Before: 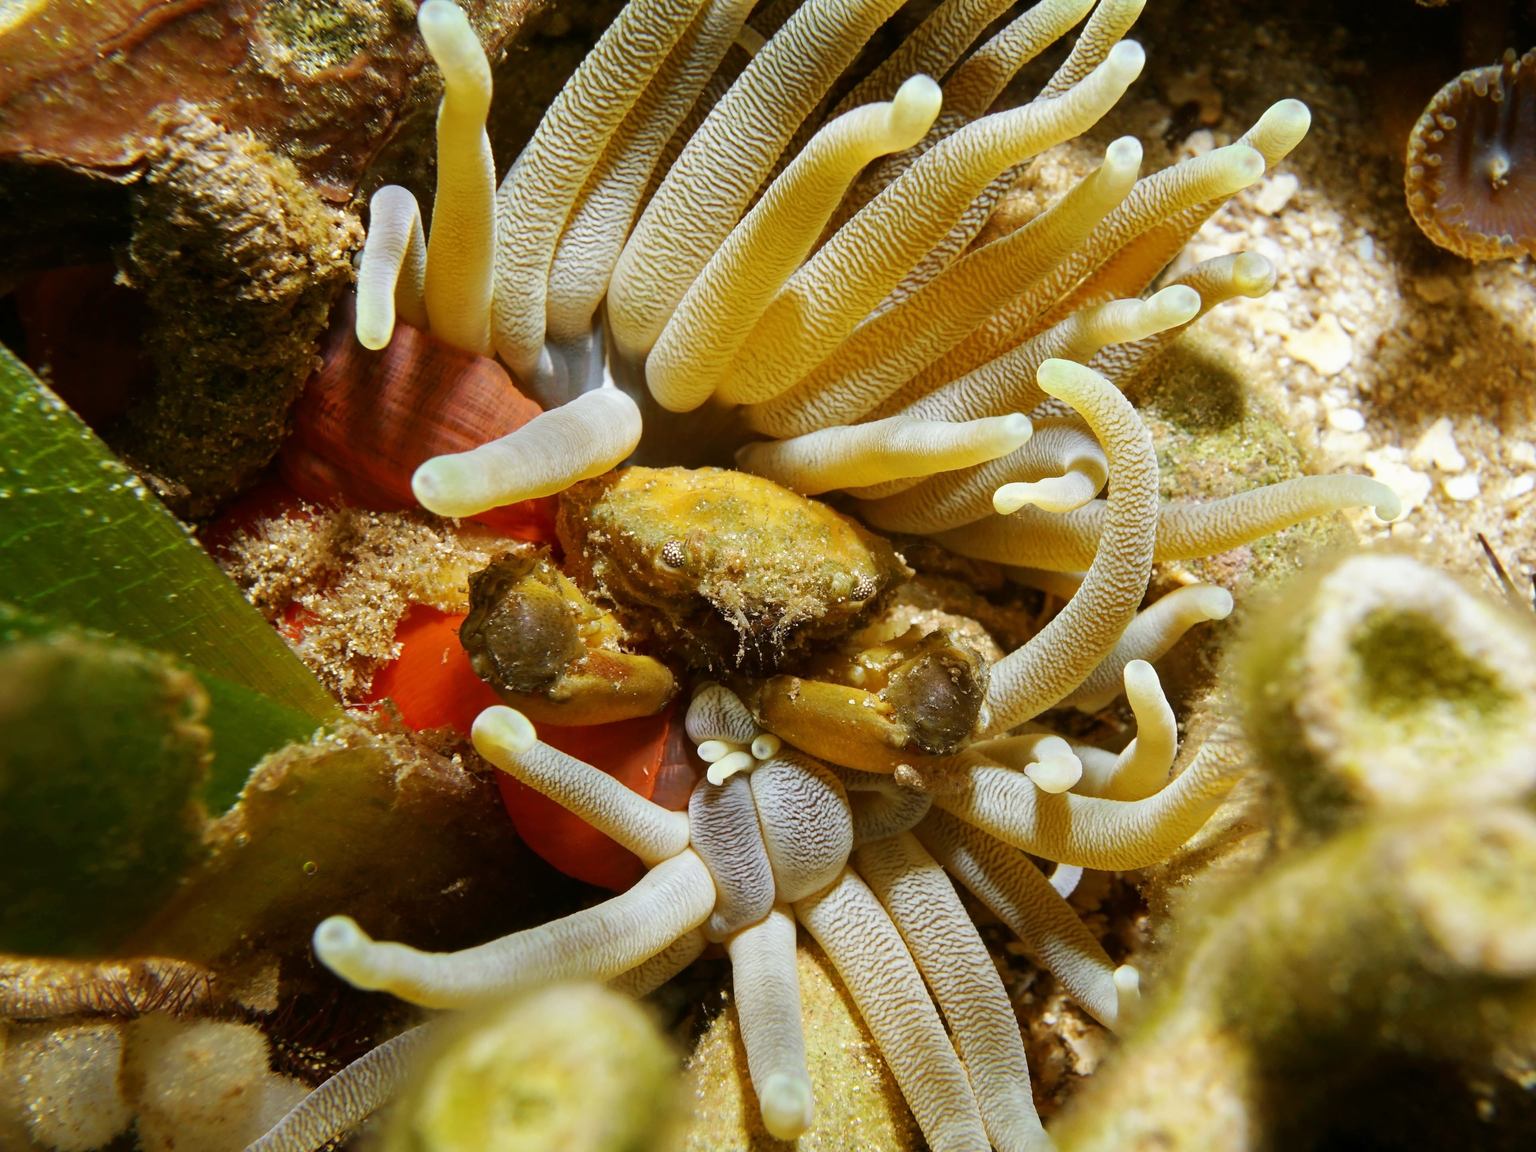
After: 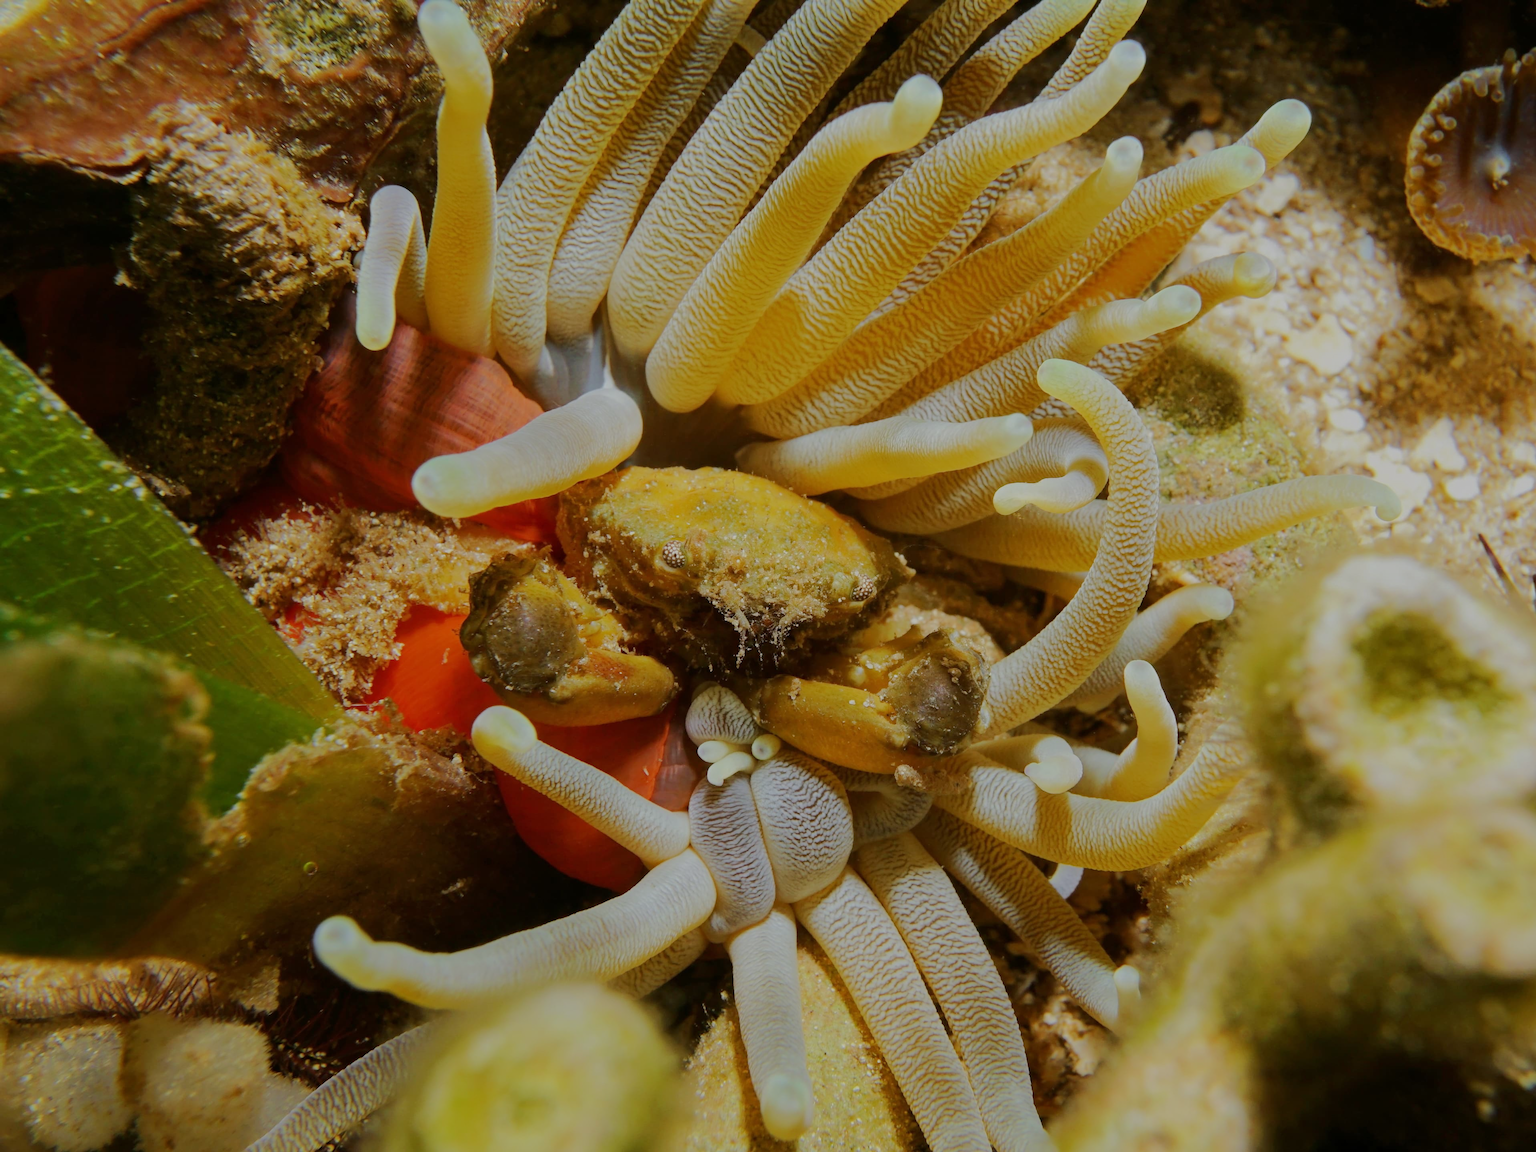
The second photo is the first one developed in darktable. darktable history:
tone equalizer: -8 EV -0.014 EV, -7 EV 0.012 EV, -6 EV -0.006 EV, -5 EV 0.005 EV, -4 EV -0.05 EV, -3 EV -0.237 EV, -2 EV -0.656 EV, -1 EV -0.975 EV, +0 EV -0.943 EV, edges refinement/feathering 500, mask exposure compensation -1.57 EV, preserve details no
